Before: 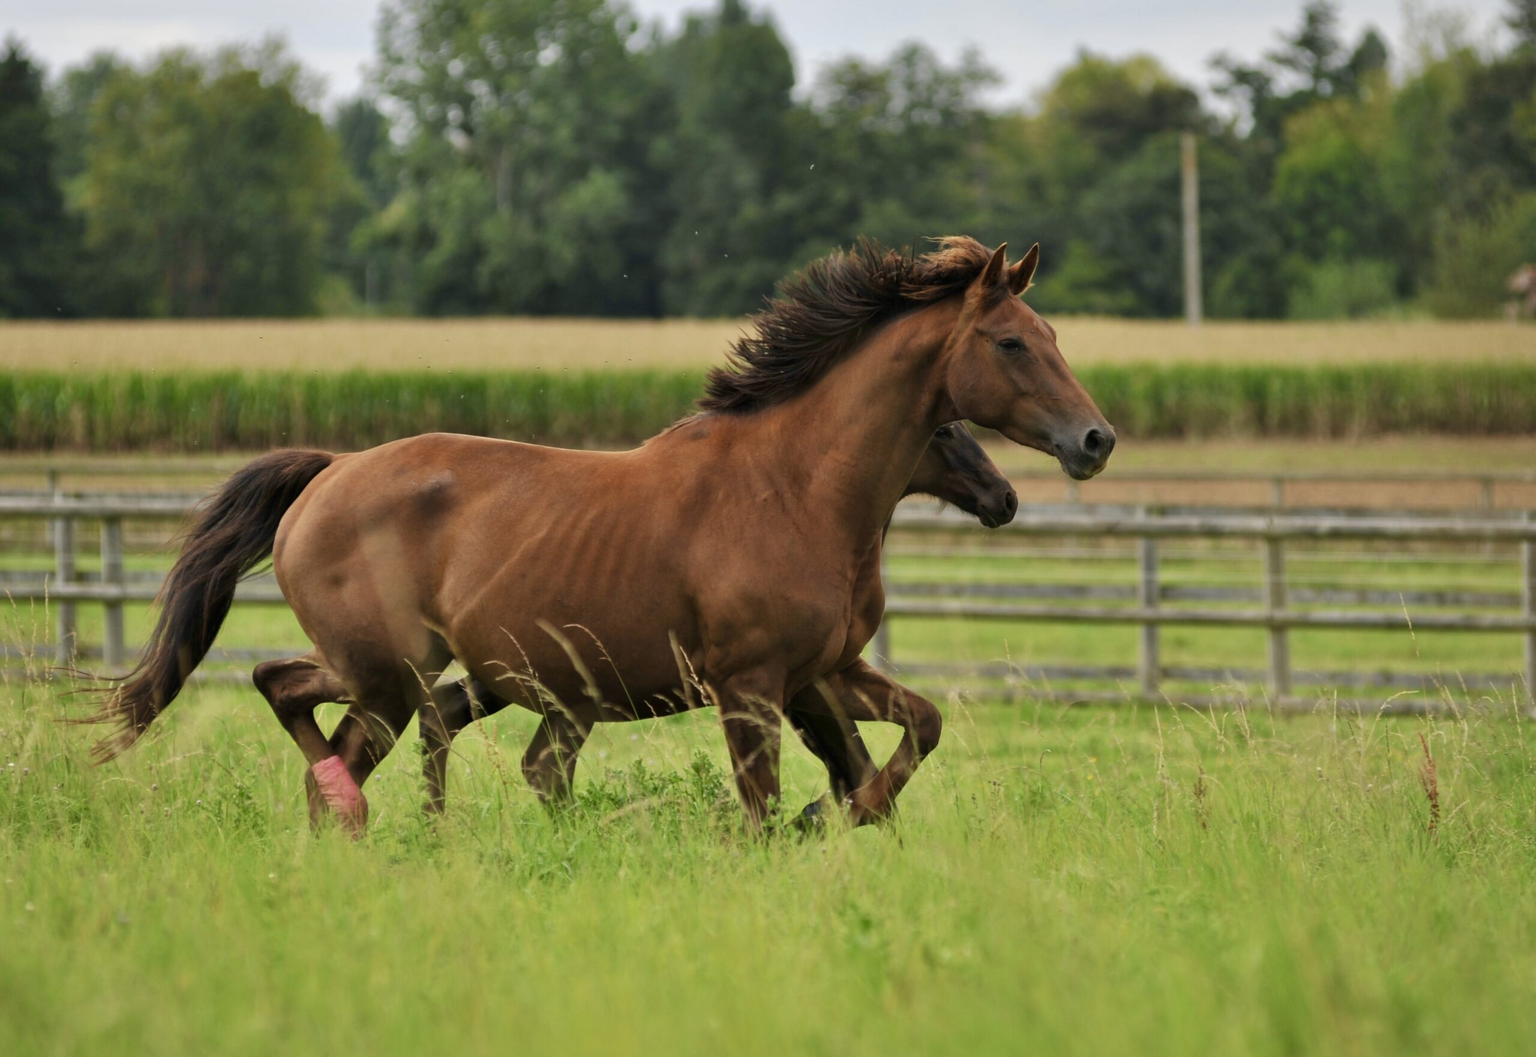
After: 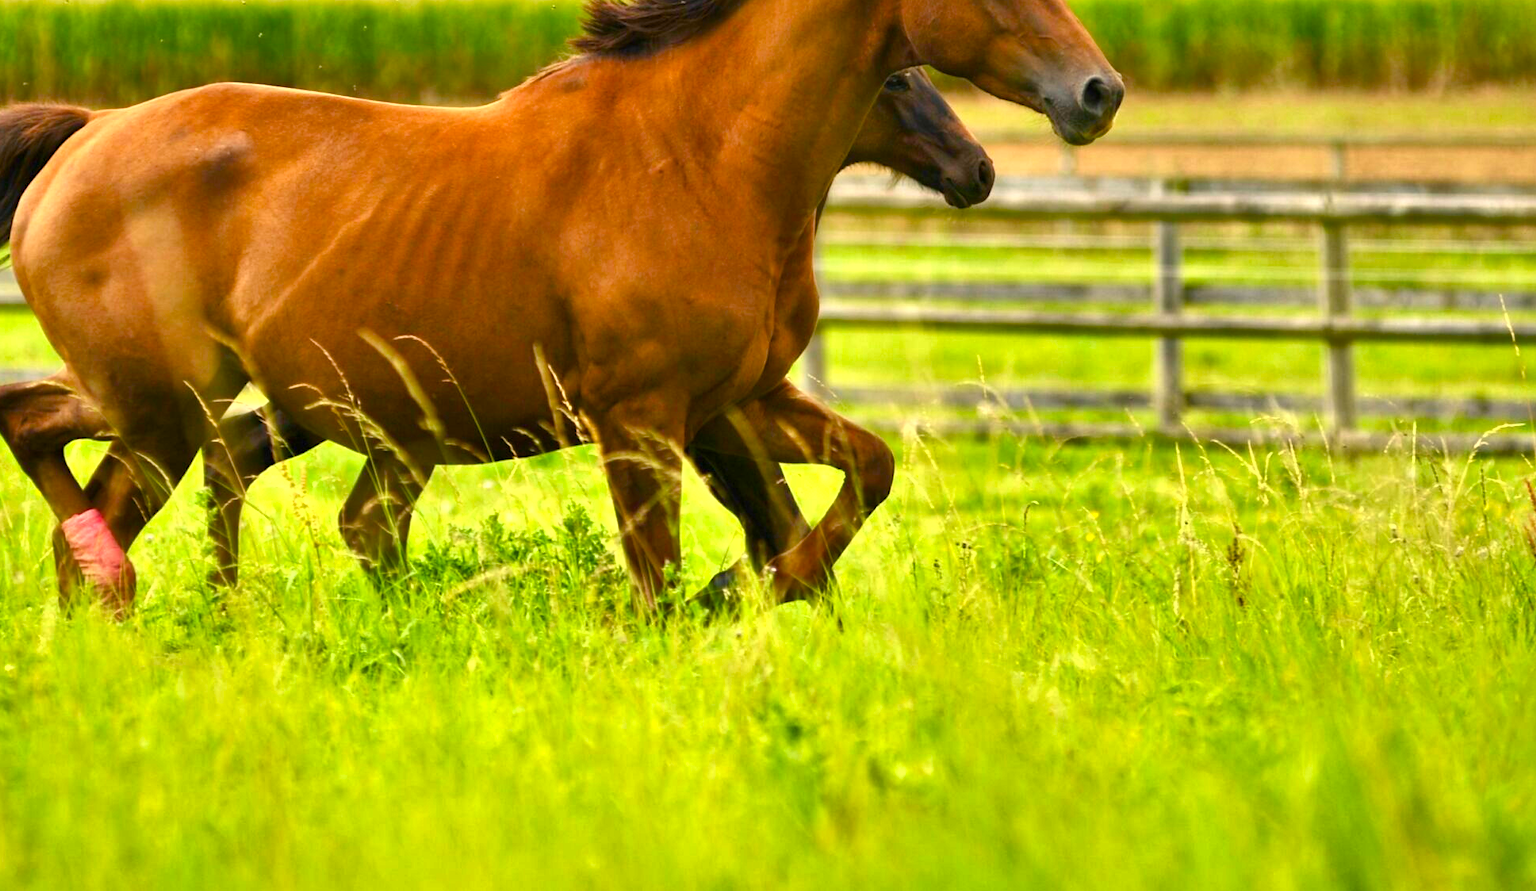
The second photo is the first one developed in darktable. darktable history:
white balance: red 0.984, blue 1.059
exposure: exposure 0.493 EV, compensate highlight preservation false
crop and rotate: left 17.299%, top 35.115%, right 7.015%, bottom 1.024%
color correction: highlights a* 1.39, highlights b* 17.83
color balance rgb: linear chroma grading › shadows -2.2%, linear chroma grading › highlights -15%, linear chroma grading › global chroma -10%, linear chroma grading › mid-tones -10%, perceptual saturation grading › global saturation 45%, perceptual saturation grading › highlights -50%, perceptual saturation grading › shadows 30%, perceptual brilliance grading › global brilliance 18%, global vibrance 45%
shadows and highlights: highlights color adjustment 0%, low approximation 0.01, soften with gaussian
